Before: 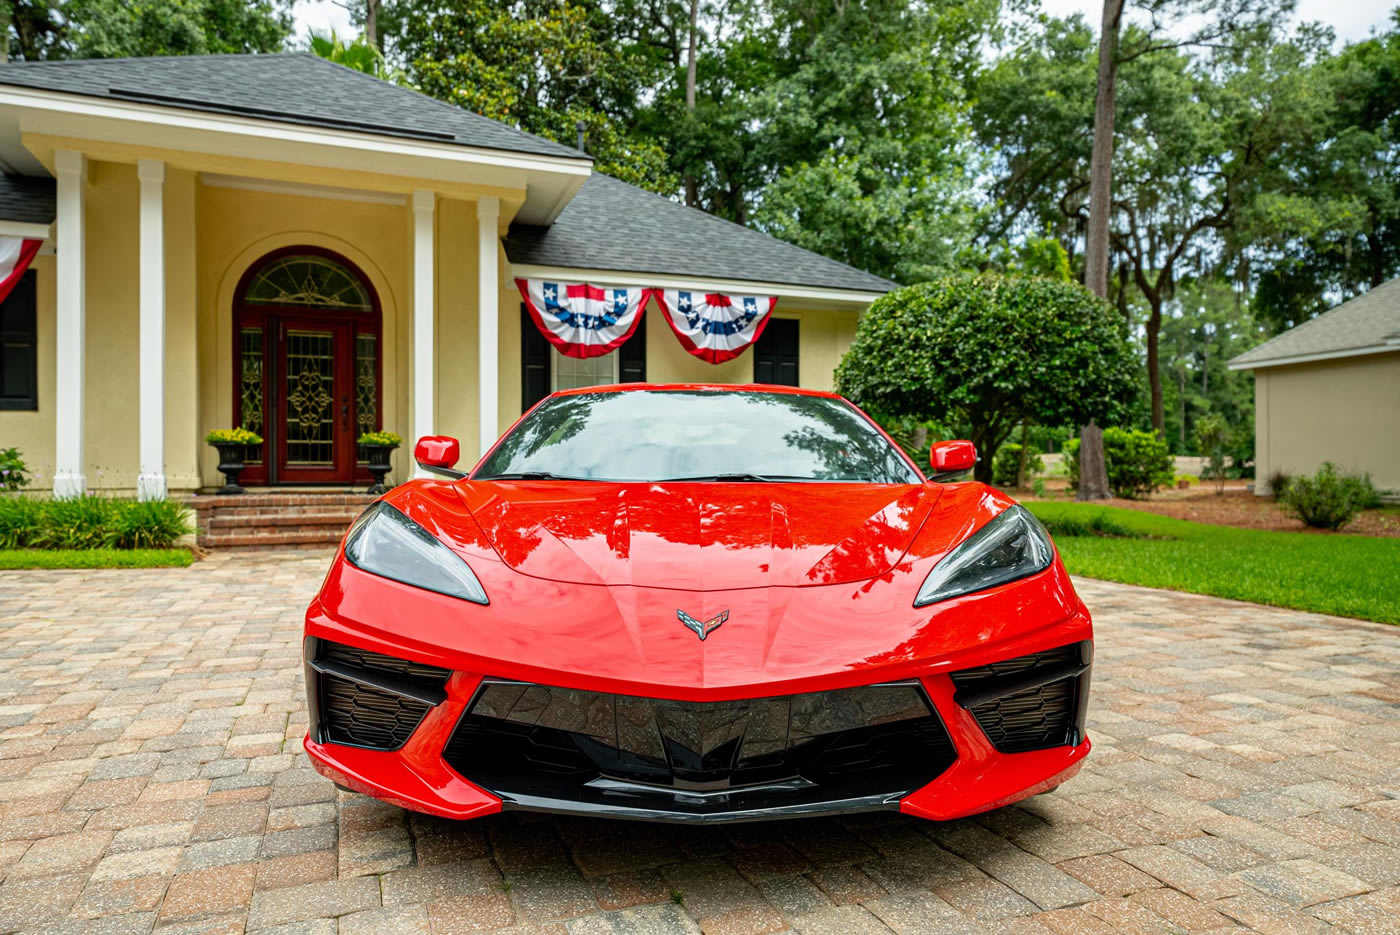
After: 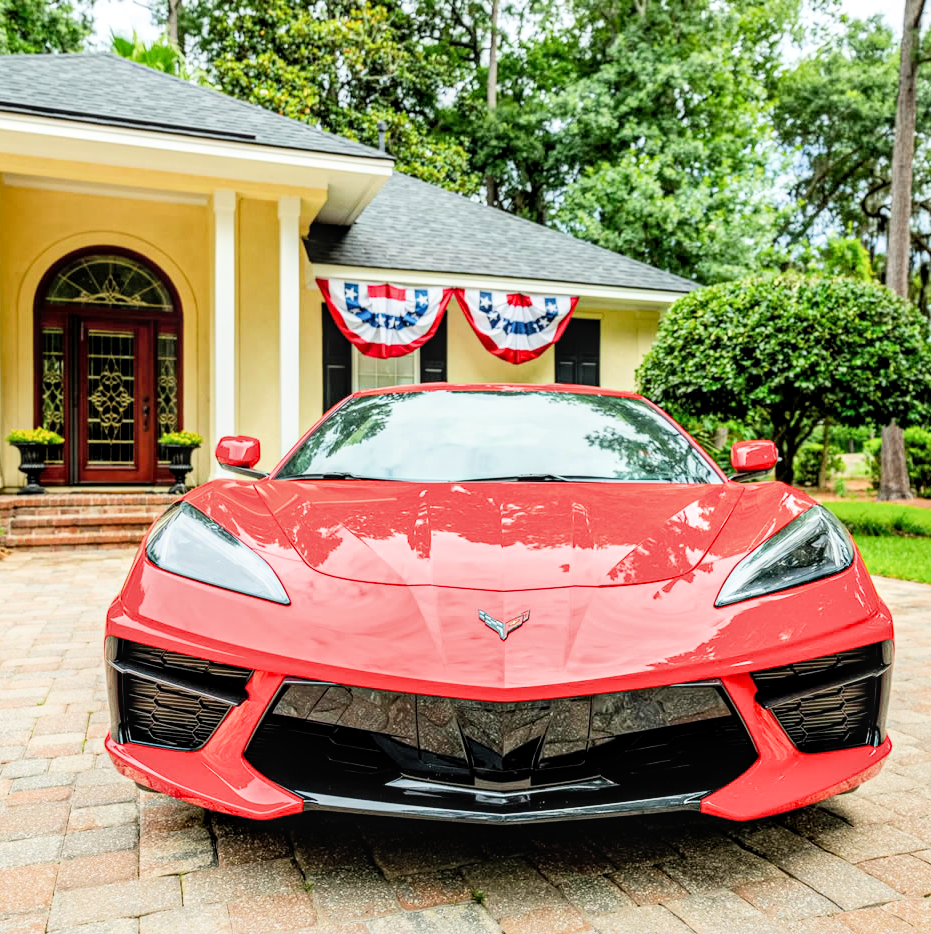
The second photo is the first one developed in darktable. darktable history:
exposure: black level correction 0, exposure 1.453 EV, compensate highlight preservation false
crop and rotate: left 14.299%, right 19.198%
filmic rgb: middle gray luminance 29.27%, black relative exposure -10.26 EV, white relative exposure 5.49 EV, target black luminance 0%, hardness 3.93, latitude 1.08%, contrast 1.12, highlights saturation mix 5.37%, shadows ↔ highlights balance 15.47%
local contrast: detail 130%
